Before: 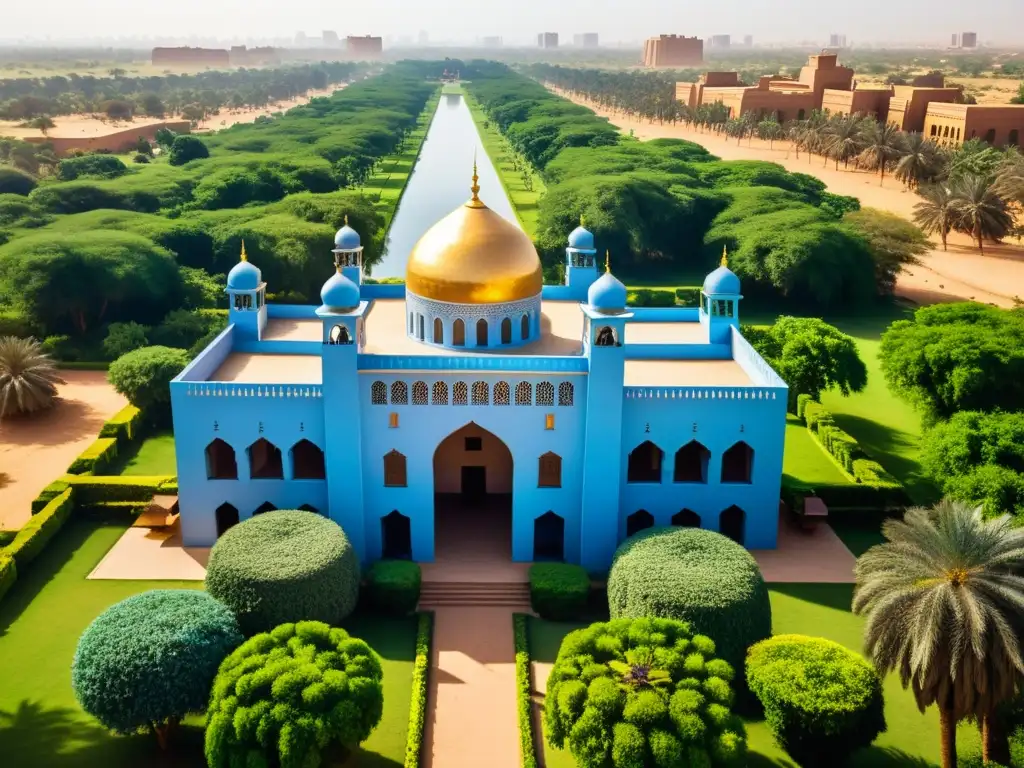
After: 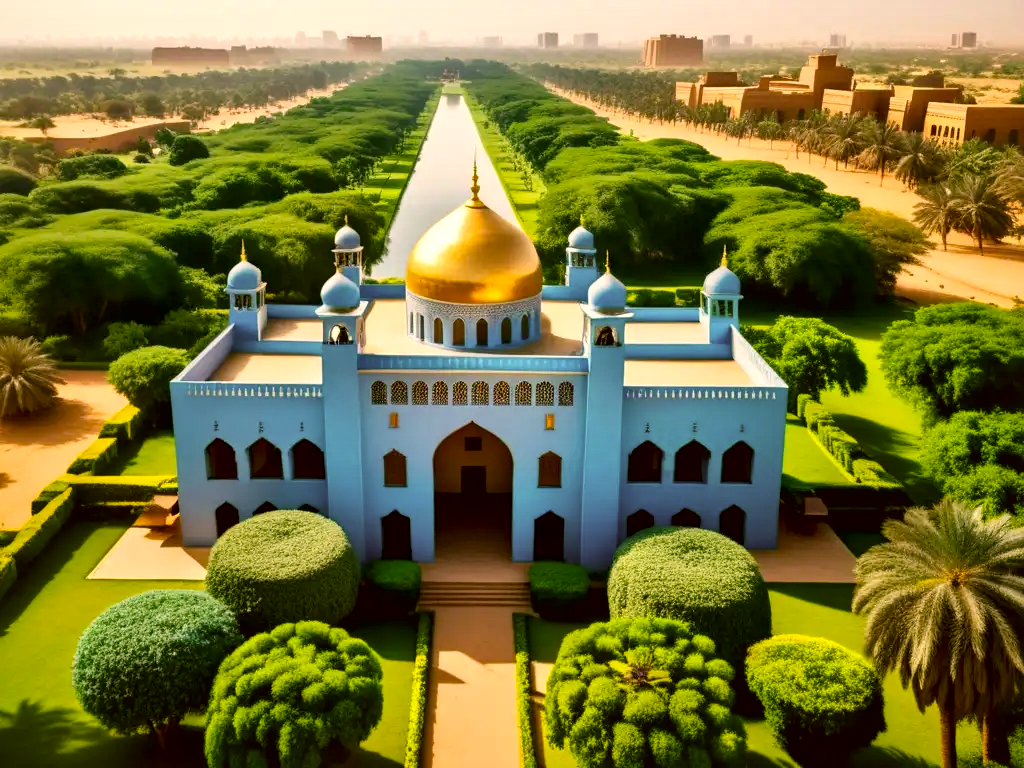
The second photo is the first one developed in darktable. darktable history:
haze removal: compatibility mode true, adaptive false
color correction: highlights a* 8.49, highlights b* 15.77, shadows a* -0.367, shadows b* 25.85
local contrast: mode bilateral grid, contrast 19, coarseness 50, detail 162%, midtone range 0.2
